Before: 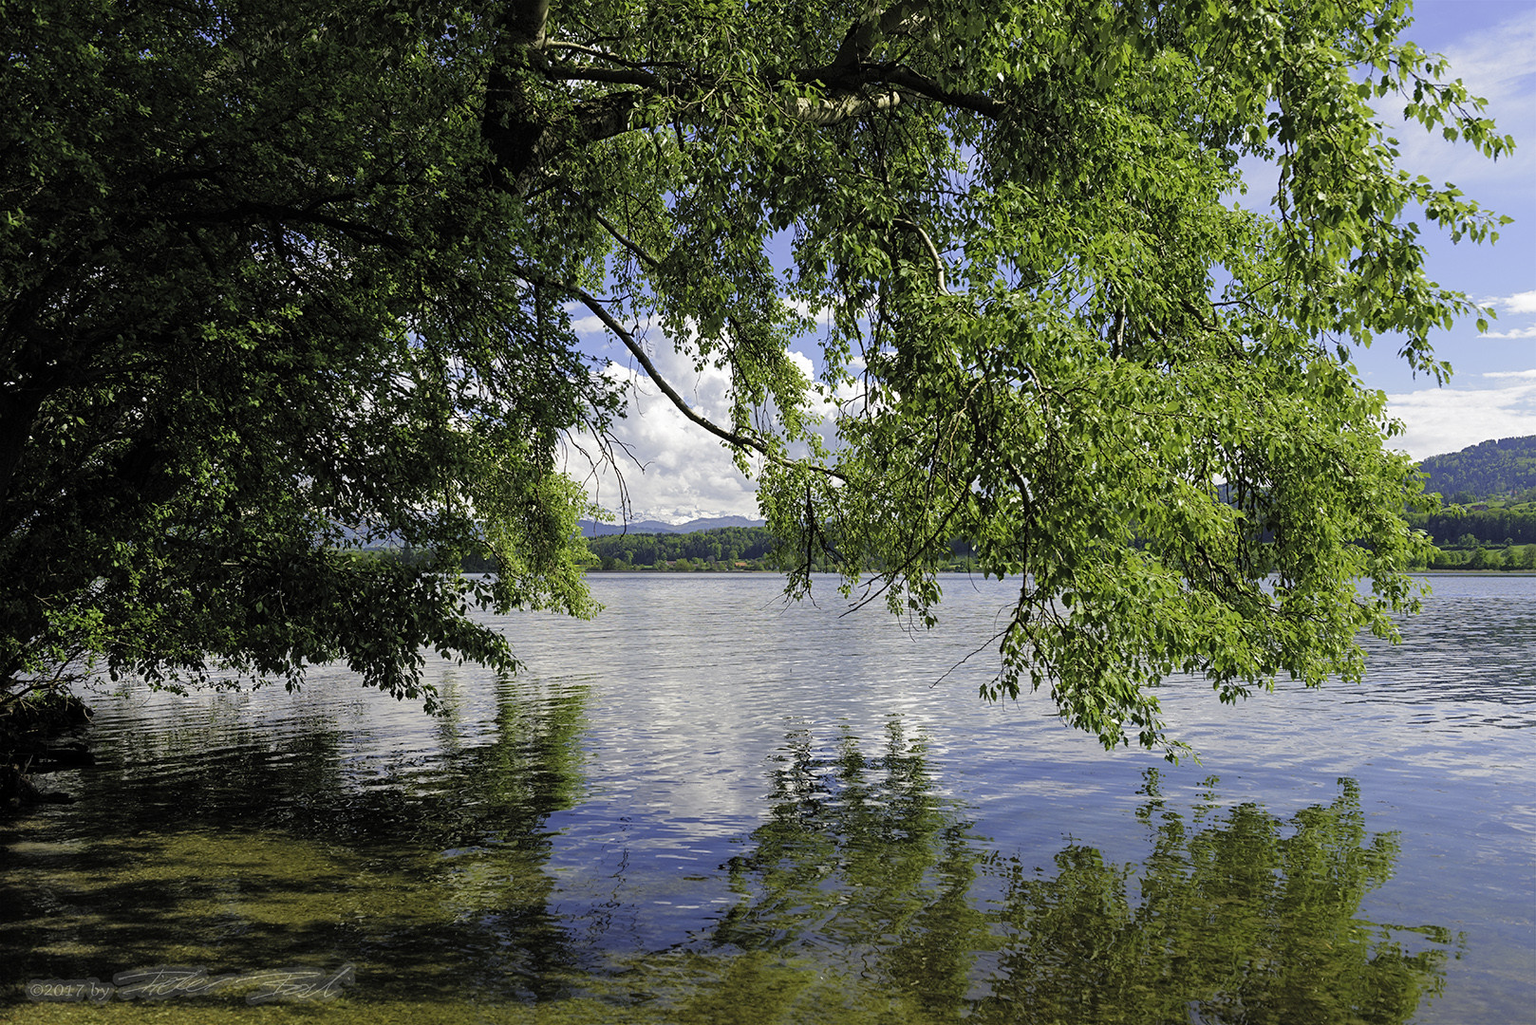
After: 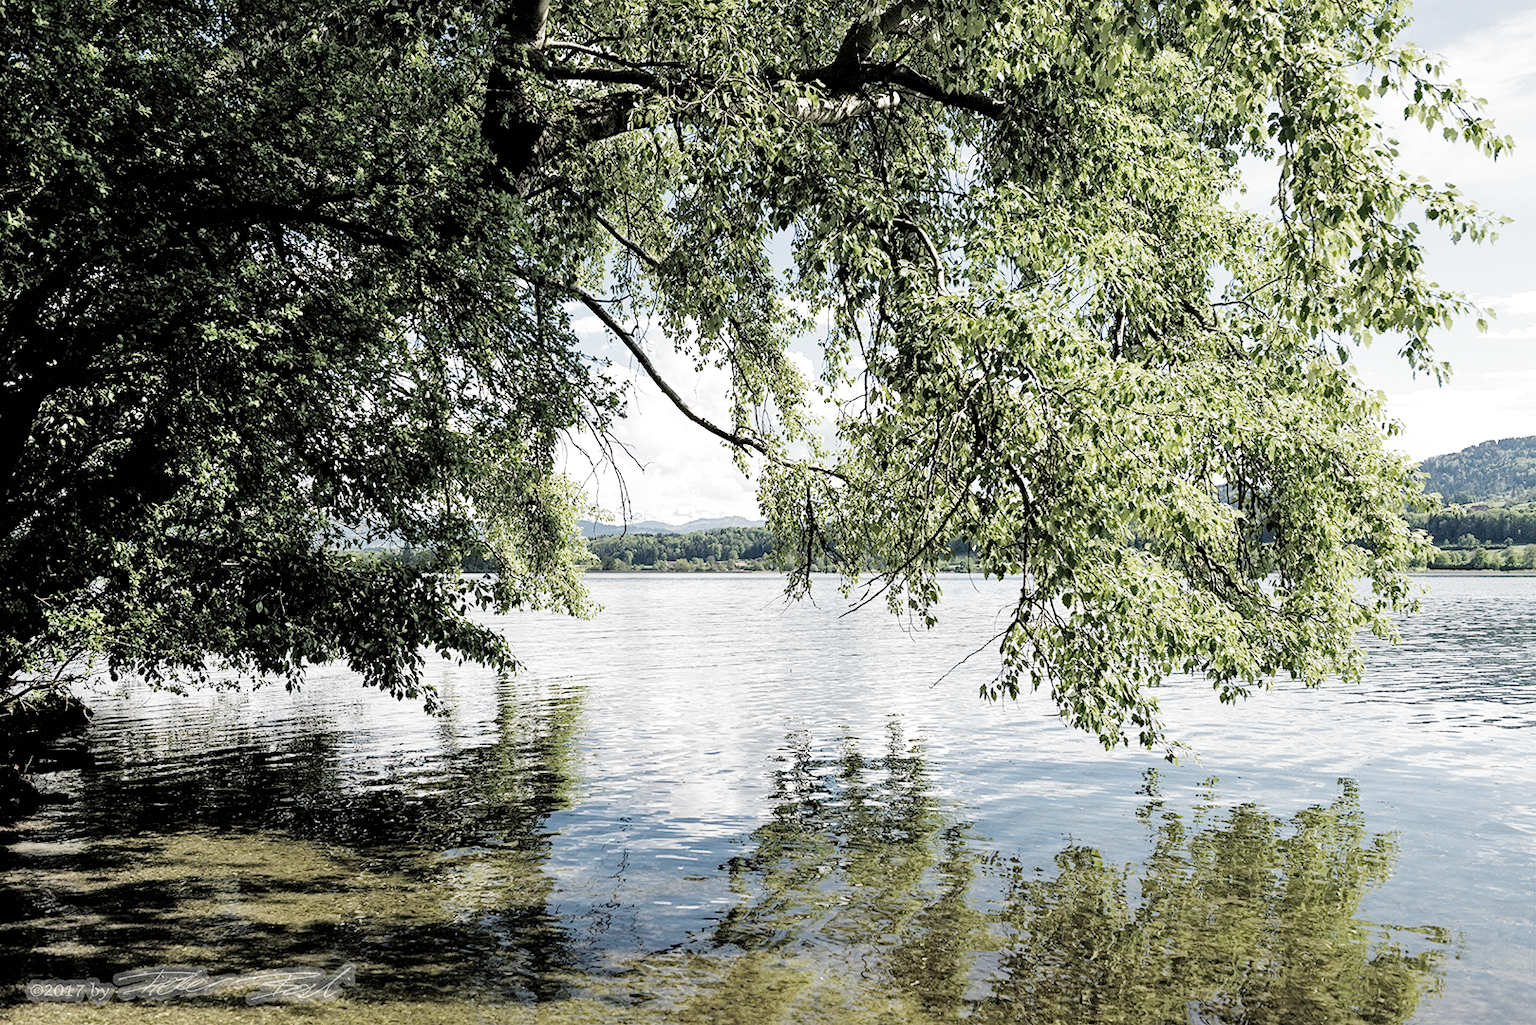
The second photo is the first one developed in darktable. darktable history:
filmic rgb: black relative exposure -5.1 EV, white relative exposure 3.2 EV, hardness 3.48, contrast 1.187, highlights saturation mix -31.19%, preserve chrominance no, color science v4 (2020)
shadows and highlights: shadows 37.5, highlights -27.94, soften with gaussian
exposure: exposure 1 EV, compensate highlight preservation false
